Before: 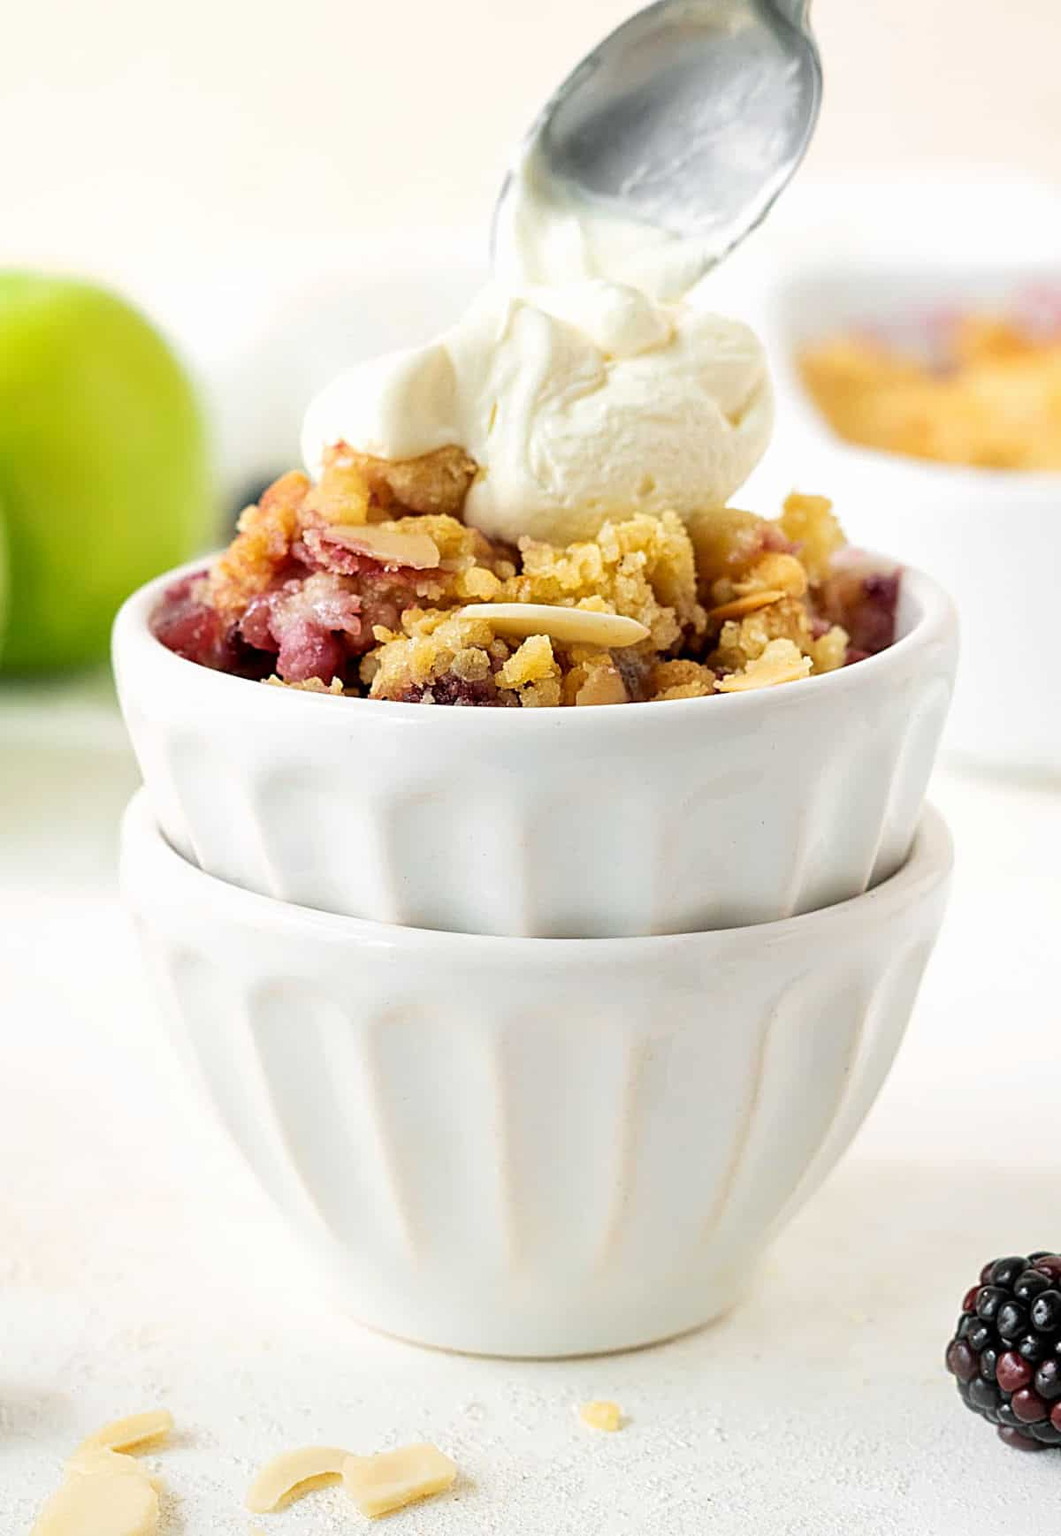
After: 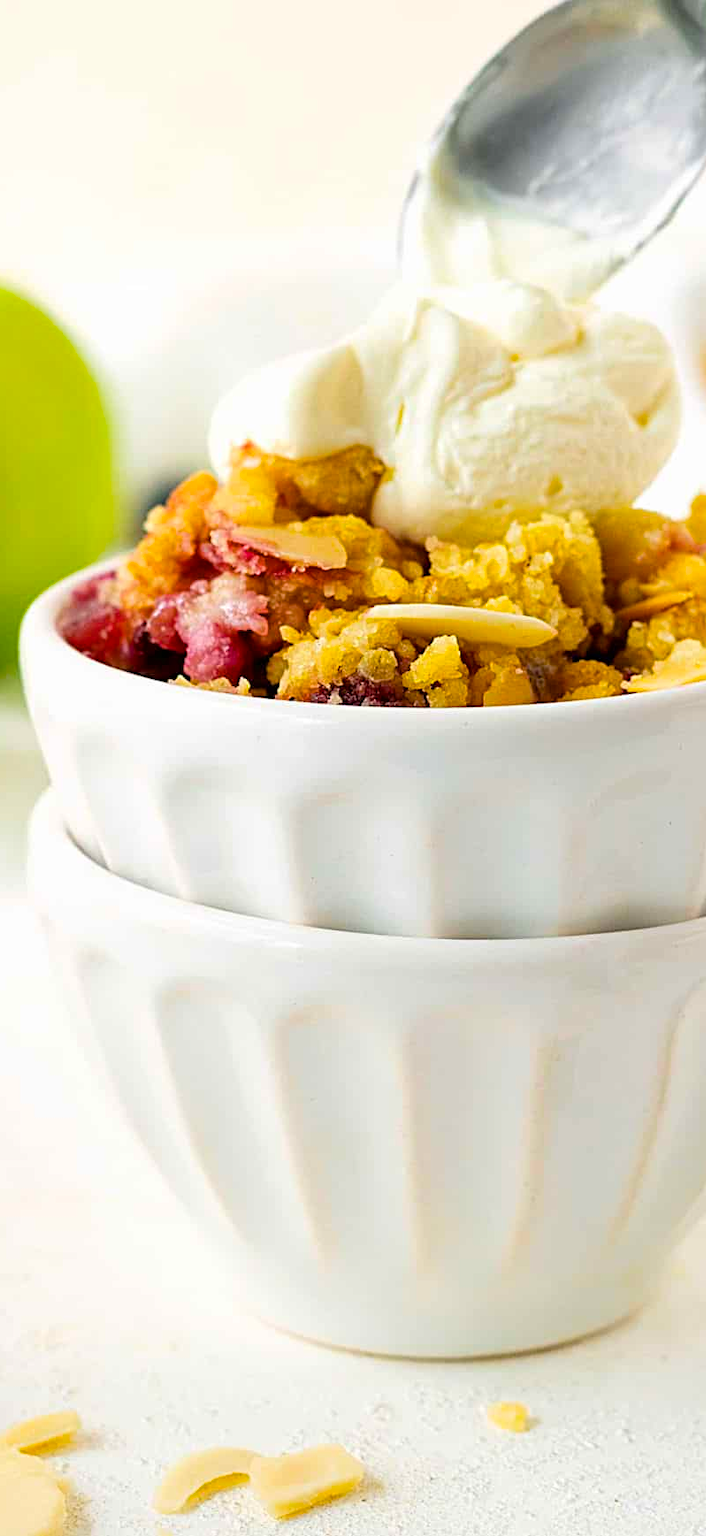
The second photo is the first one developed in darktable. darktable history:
crop and rotate: left 8.786%, right 24.548%
color balance rgb: linear chroma grading › global chroma 15%, perceptual saturation grading › global saturation 30%
